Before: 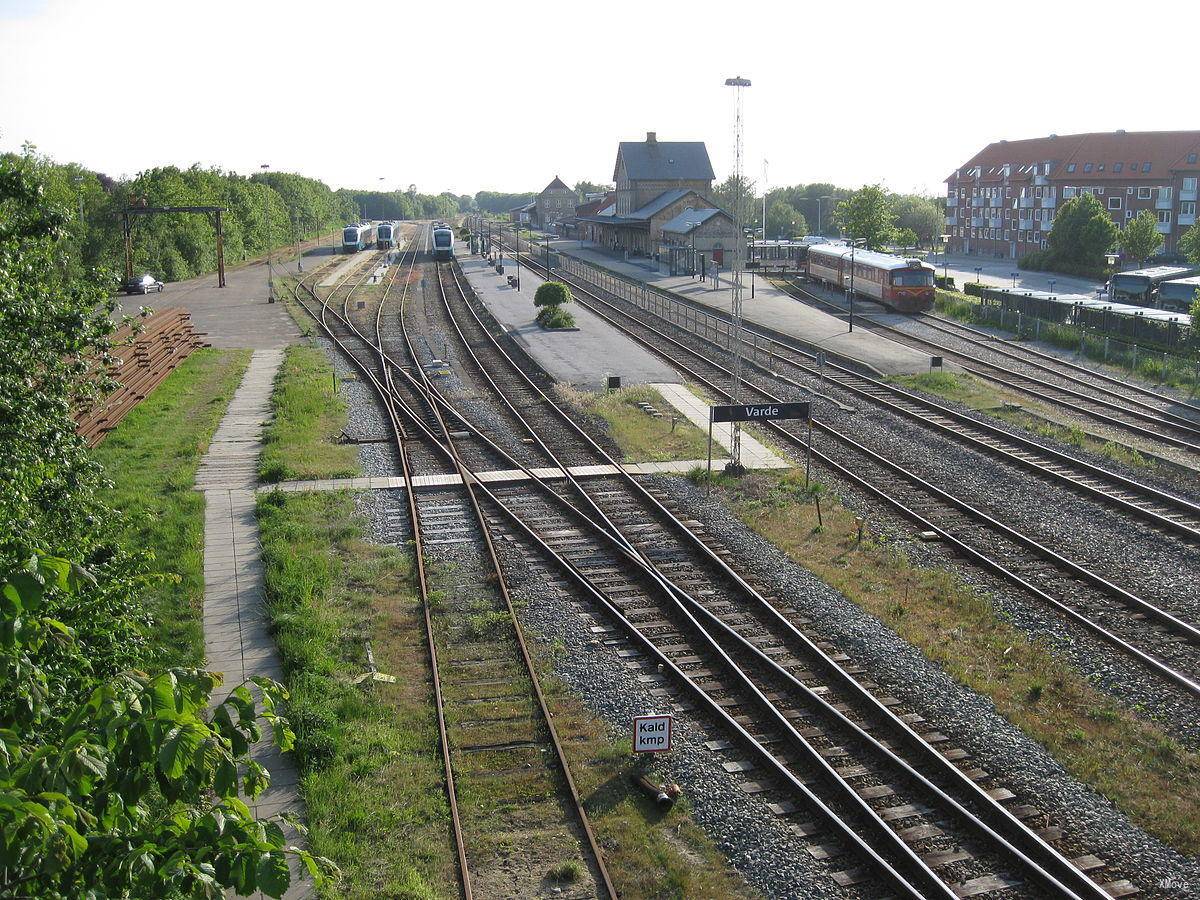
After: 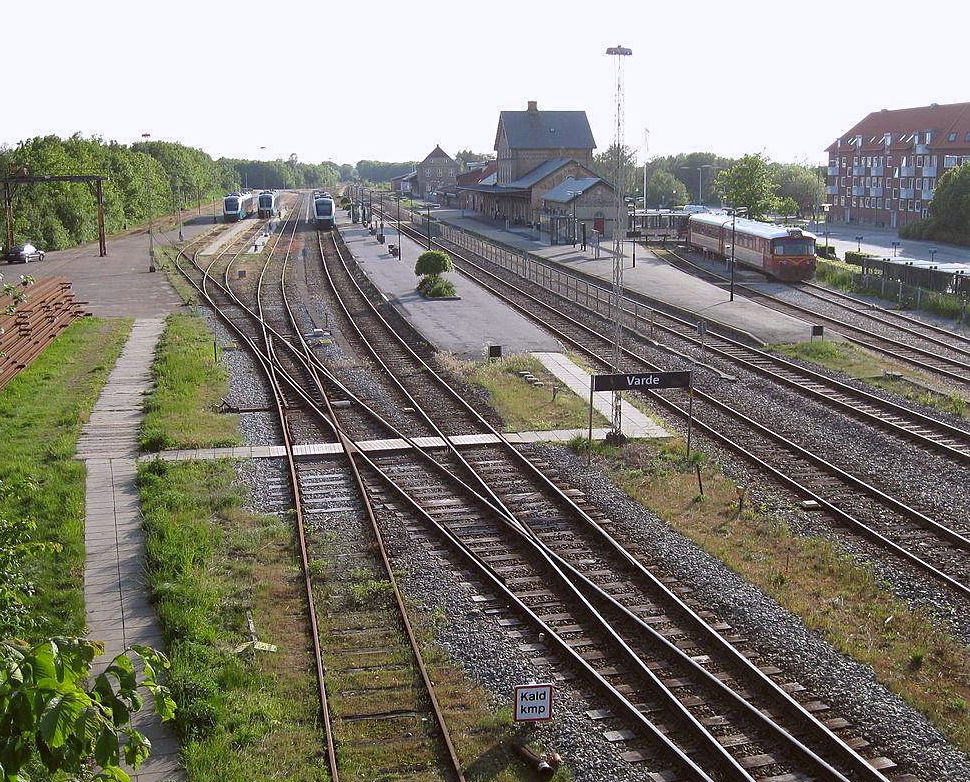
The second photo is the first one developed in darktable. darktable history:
color calibration: output R [0.972, 0.068, -0.094, 0], output G [-0.178, 1.216, -0.086, 0], output B [0.095, -0.136, 0.98, 0], illuminant custom, x 0.371, y 0.381, temperature 4283.16 K
color correction: highlights a* 6.27, highlights b* 8.19, shadows a* 5.94, shadows b* 7.23, saturation 0.9
crop: left 9.929%, top 3.475%, right 9.188%, bottom 9.529%
sharpen: amount 0.2
